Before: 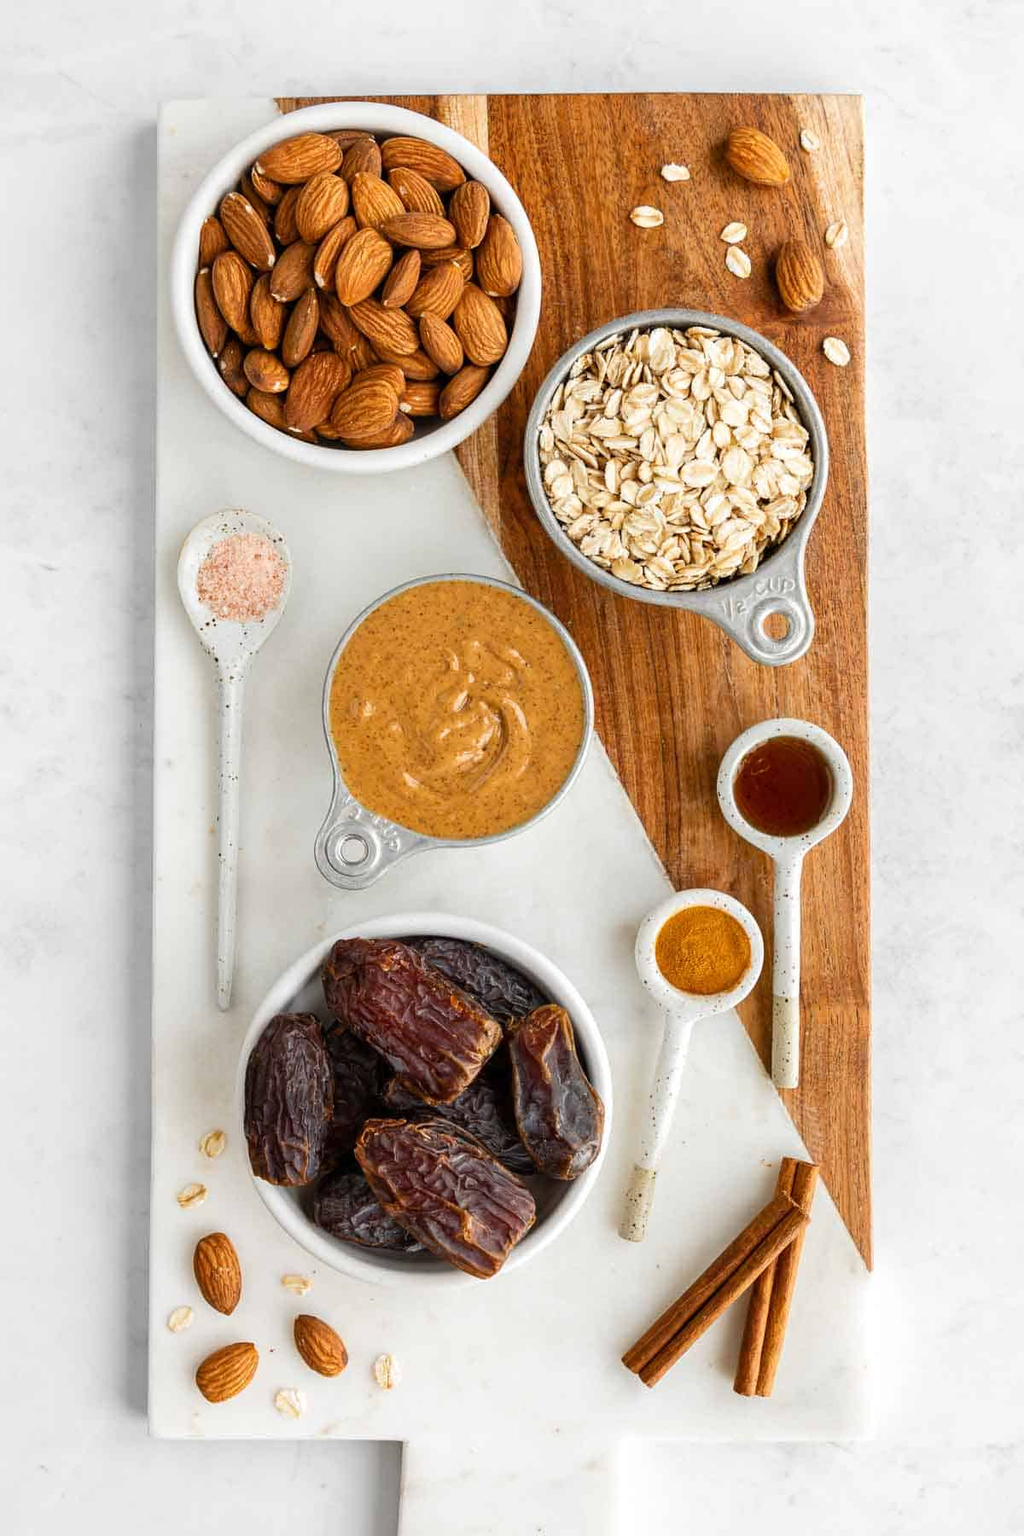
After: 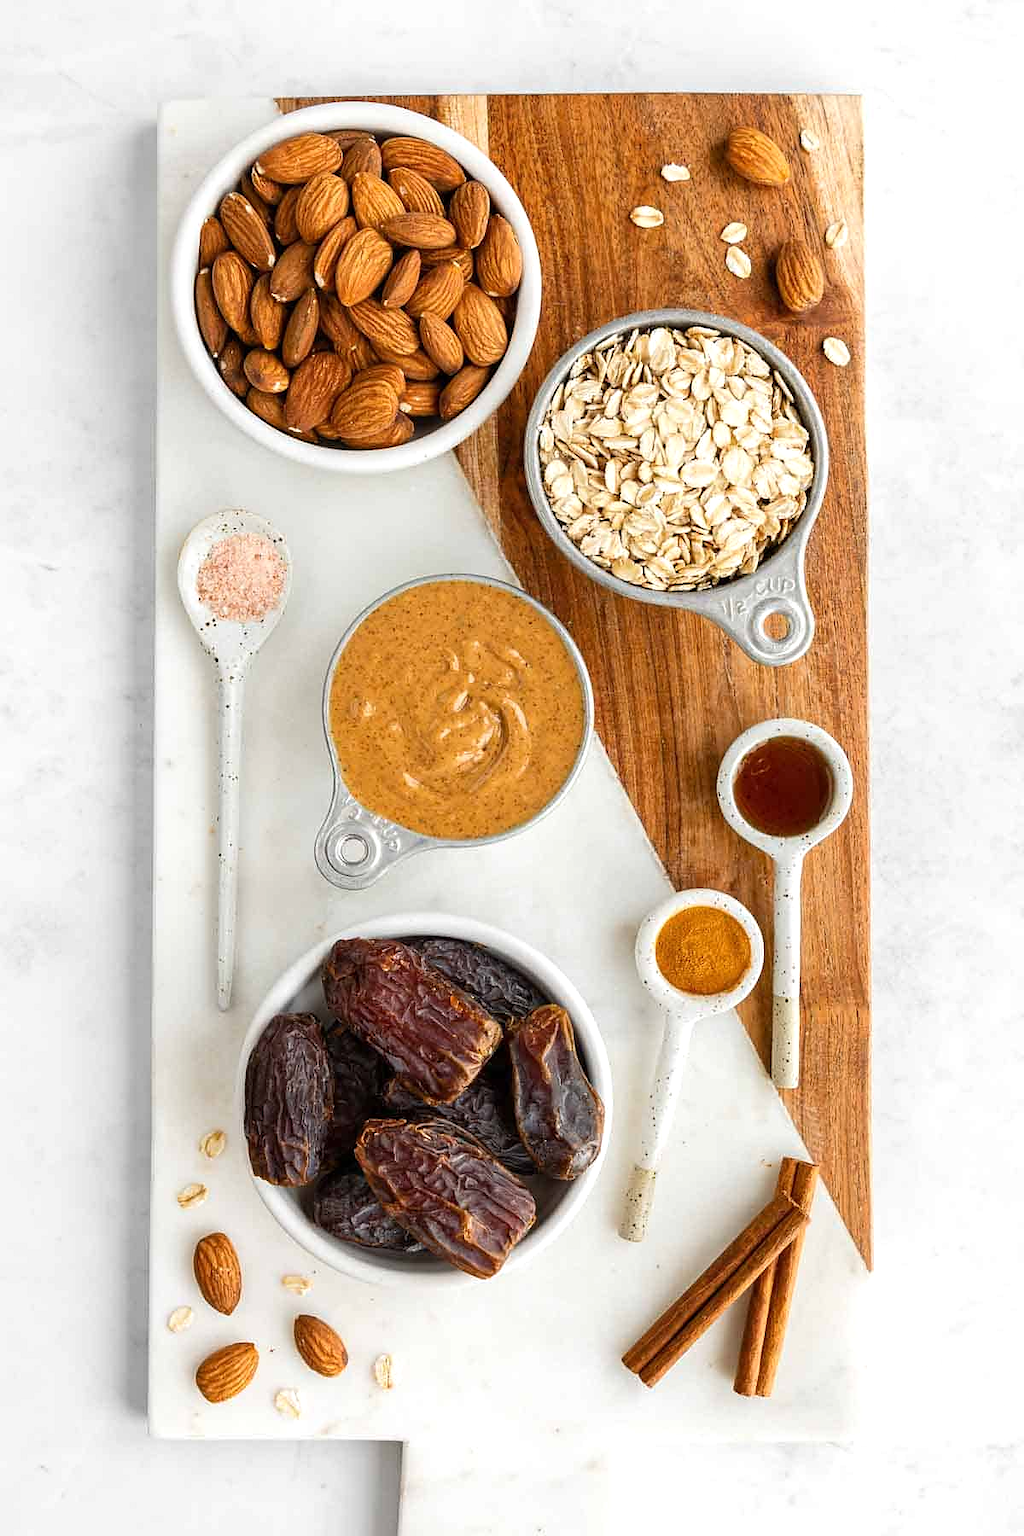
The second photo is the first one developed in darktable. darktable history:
exposure: exposure 0.161 EV, compensate highlight preservation false
sharpen: radius 1
